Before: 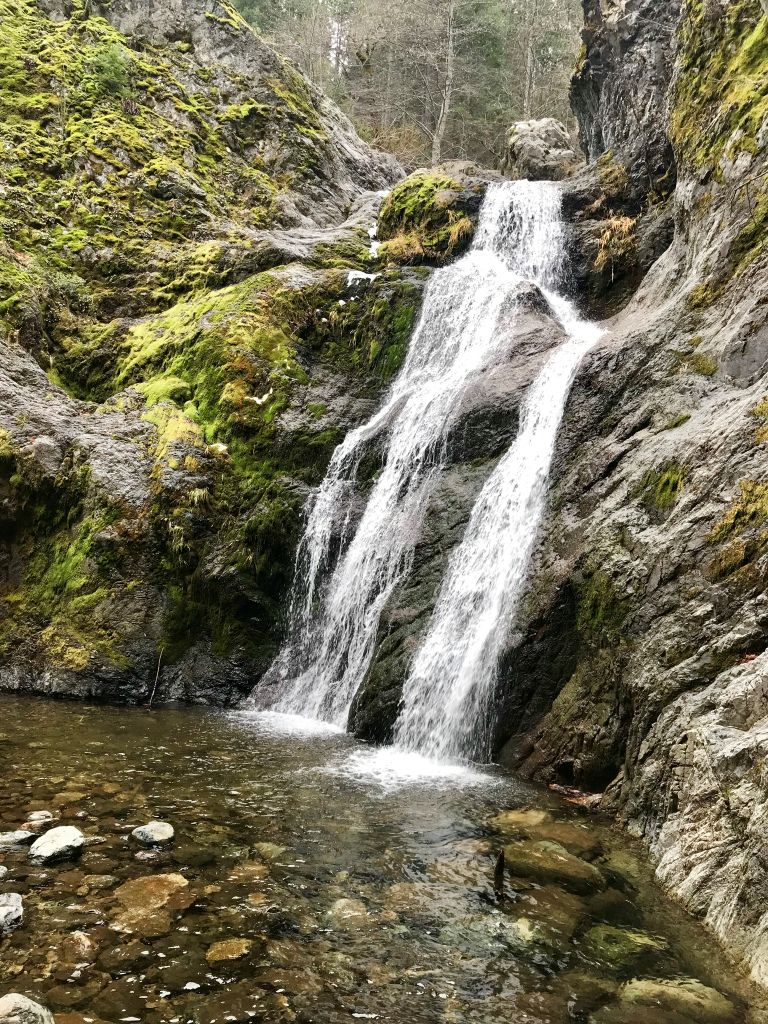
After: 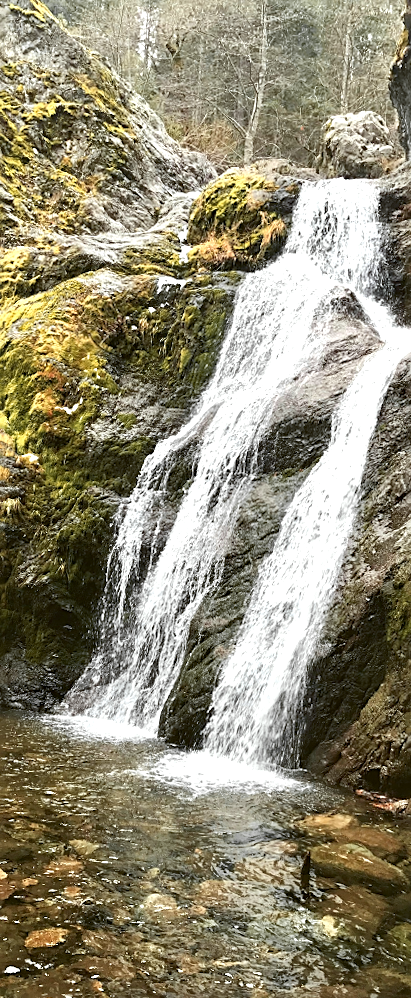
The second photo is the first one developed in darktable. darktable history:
exposure: black level correction 0, exposure 0.5 EV, compensate highlight preservation false
rotate and perspective: rotation 0.074°, lens shift (vertical) 0.096, lens shift (horizontal) -0.041, crop left 0.043, crop right 0.952, crop top 0.024, crop bottom 0.979
crop and rotate: left 22.516%, right 21.234%
color balance: lift [1.004, 1.002, 1.002, 0.998], gamma [1, 1.007, 1.002, 0.993], gain [1, 0.977, 1.013, 1.023], contrast -3.64%
sharpen: on, module defaults
white balance: red 1.009, blue 0.985
color zones: curves: ch1 [(0.29, 0.492) (0.373, 0.185) (0.509, 0.481)]; ch2 [(0.25, 0.462) (0.749, 0.457)], mix 40.67%
